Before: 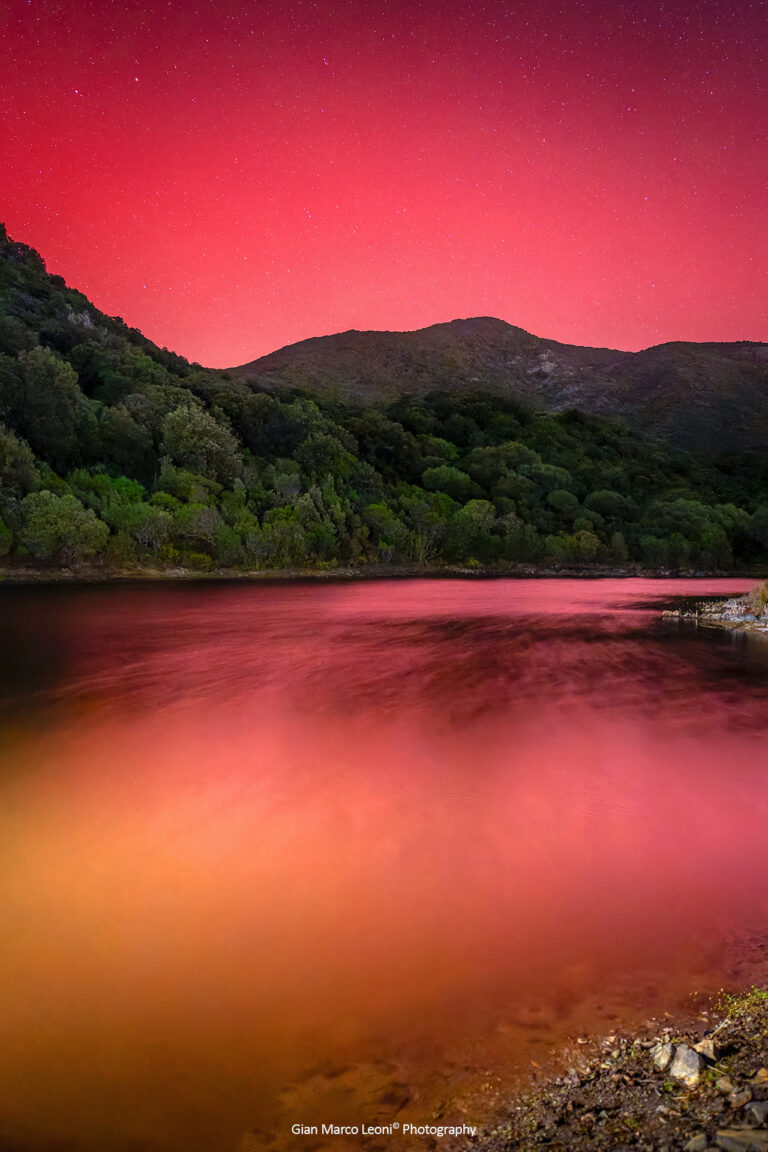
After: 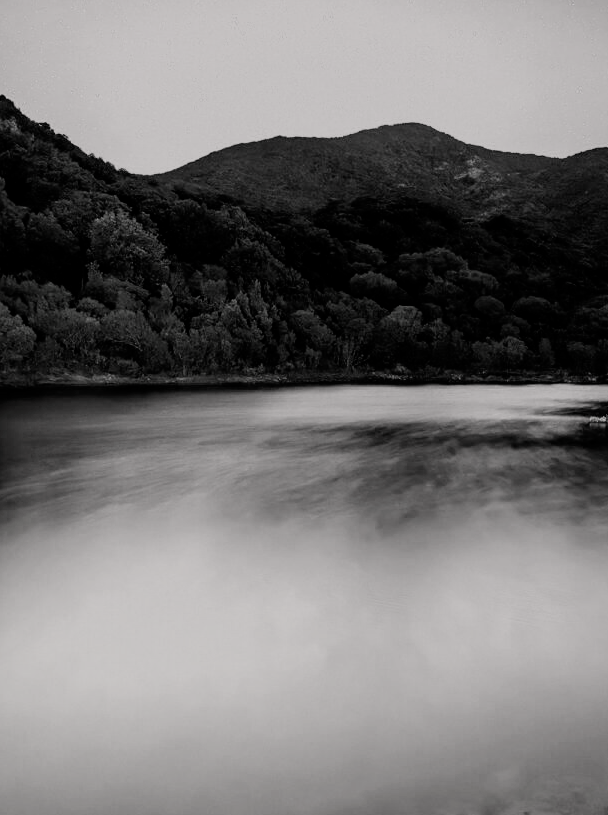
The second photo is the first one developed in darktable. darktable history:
contrast brightness saturation: saturation -0.043
crop: left 9.598%, top 16.902%, right 11.15%, bottom 12.35%
filmic rgb: black relative exposure -5.05 EV, white relative exposure 3.49 EV, hardness 3.17, contrast 1.2, highlights saturation mix -49.17%, color science v5 (2021), contrast in shadows safe, contrast in highlights safe
velvia: strength 44.49%
